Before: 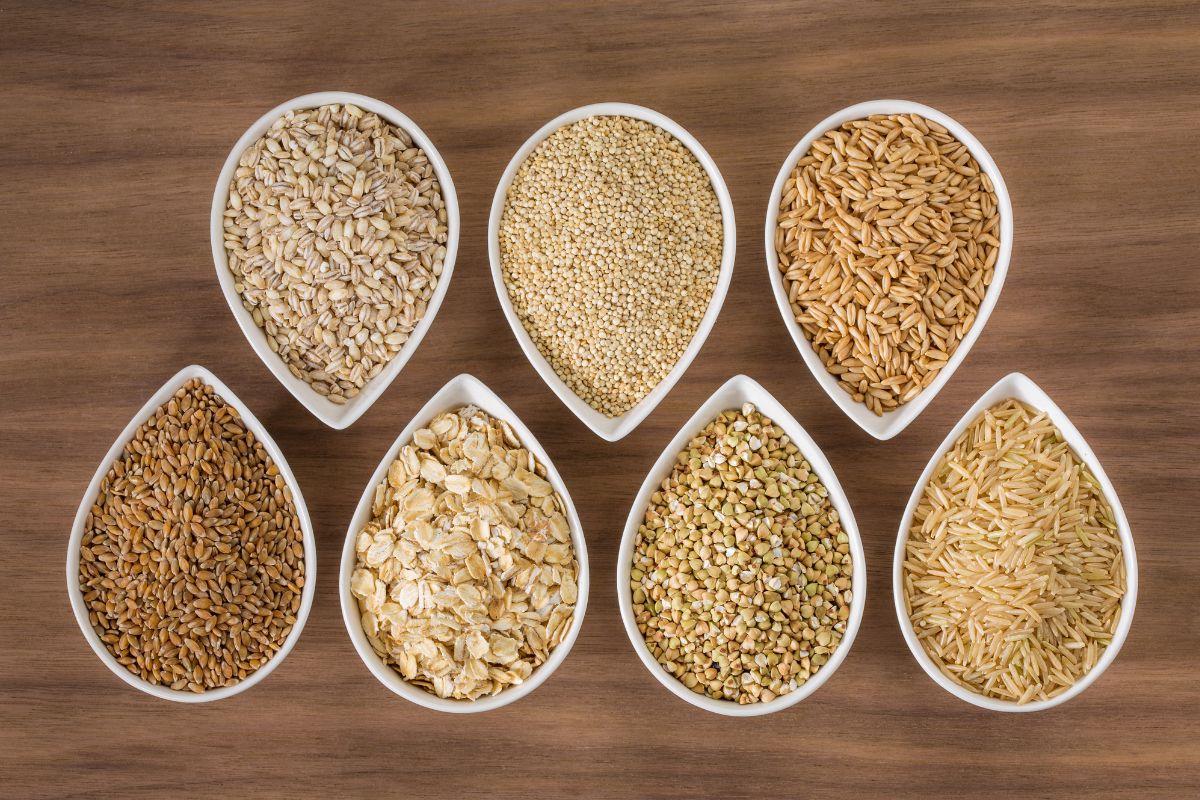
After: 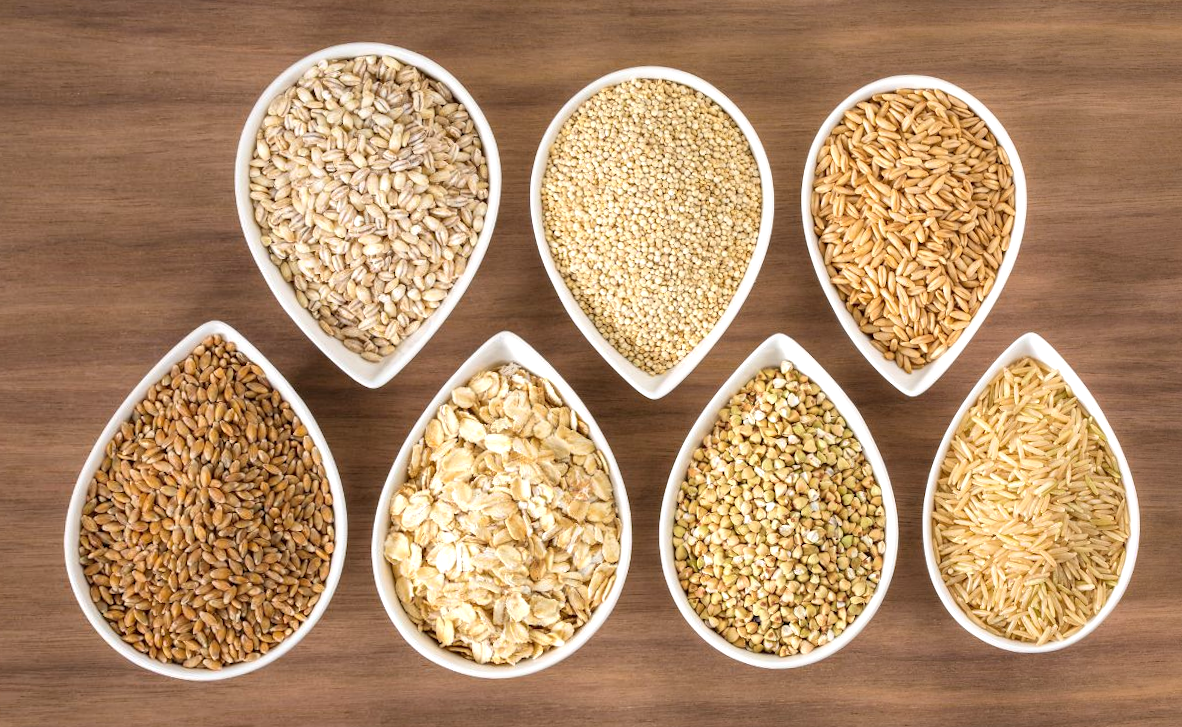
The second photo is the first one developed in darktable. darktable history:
rotate and perspective: rotation -0.013°, lens shift (vertical) -0.027, lens shift (horizontal) 0.178, crop left 0.016, crop right 0.989, crop top 0.082, crop bottom 0.918
white balance: red 1, blue 1
exposure: black level correction 0, exposure 0.5 EV, compensate exposure bias true, compensate highlight preservation false
